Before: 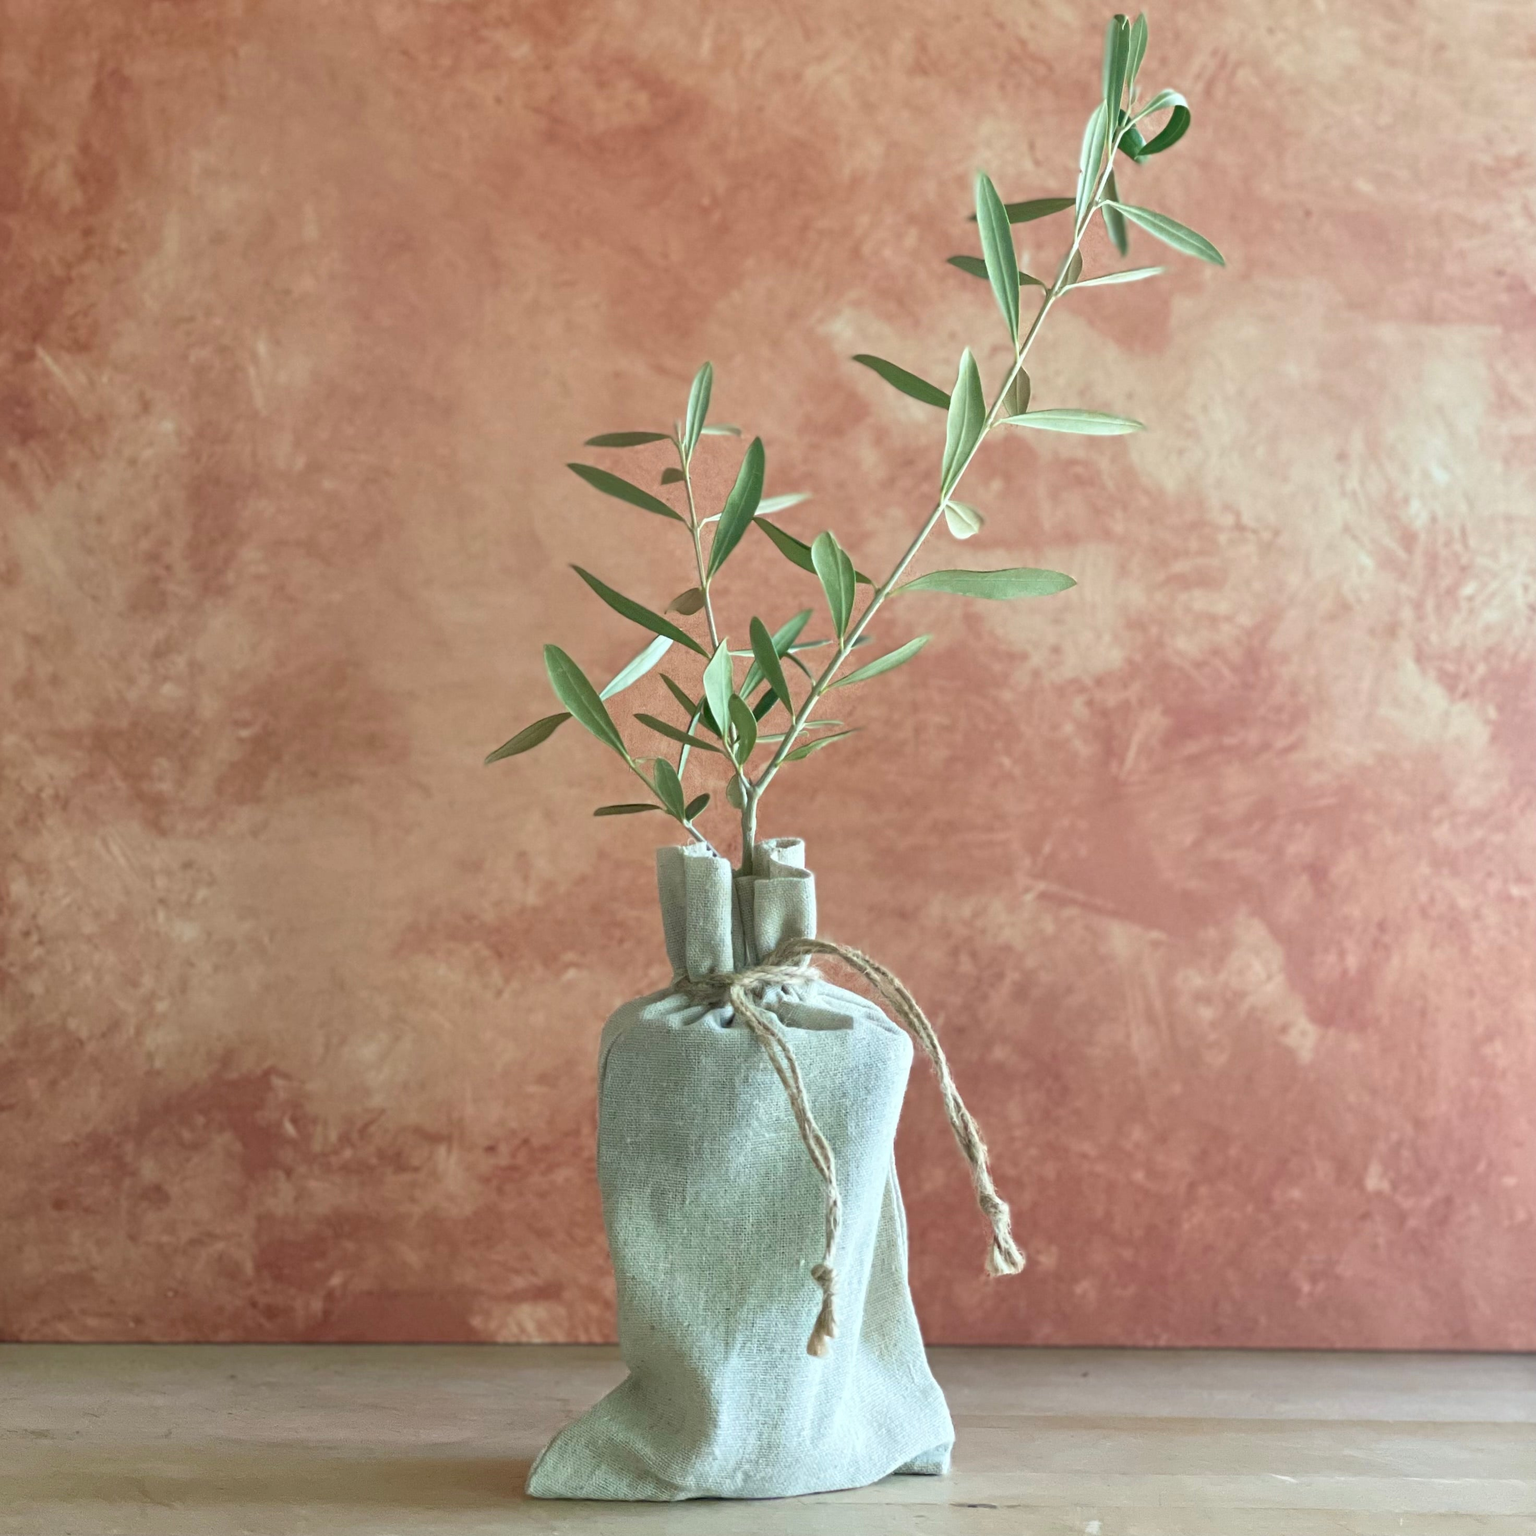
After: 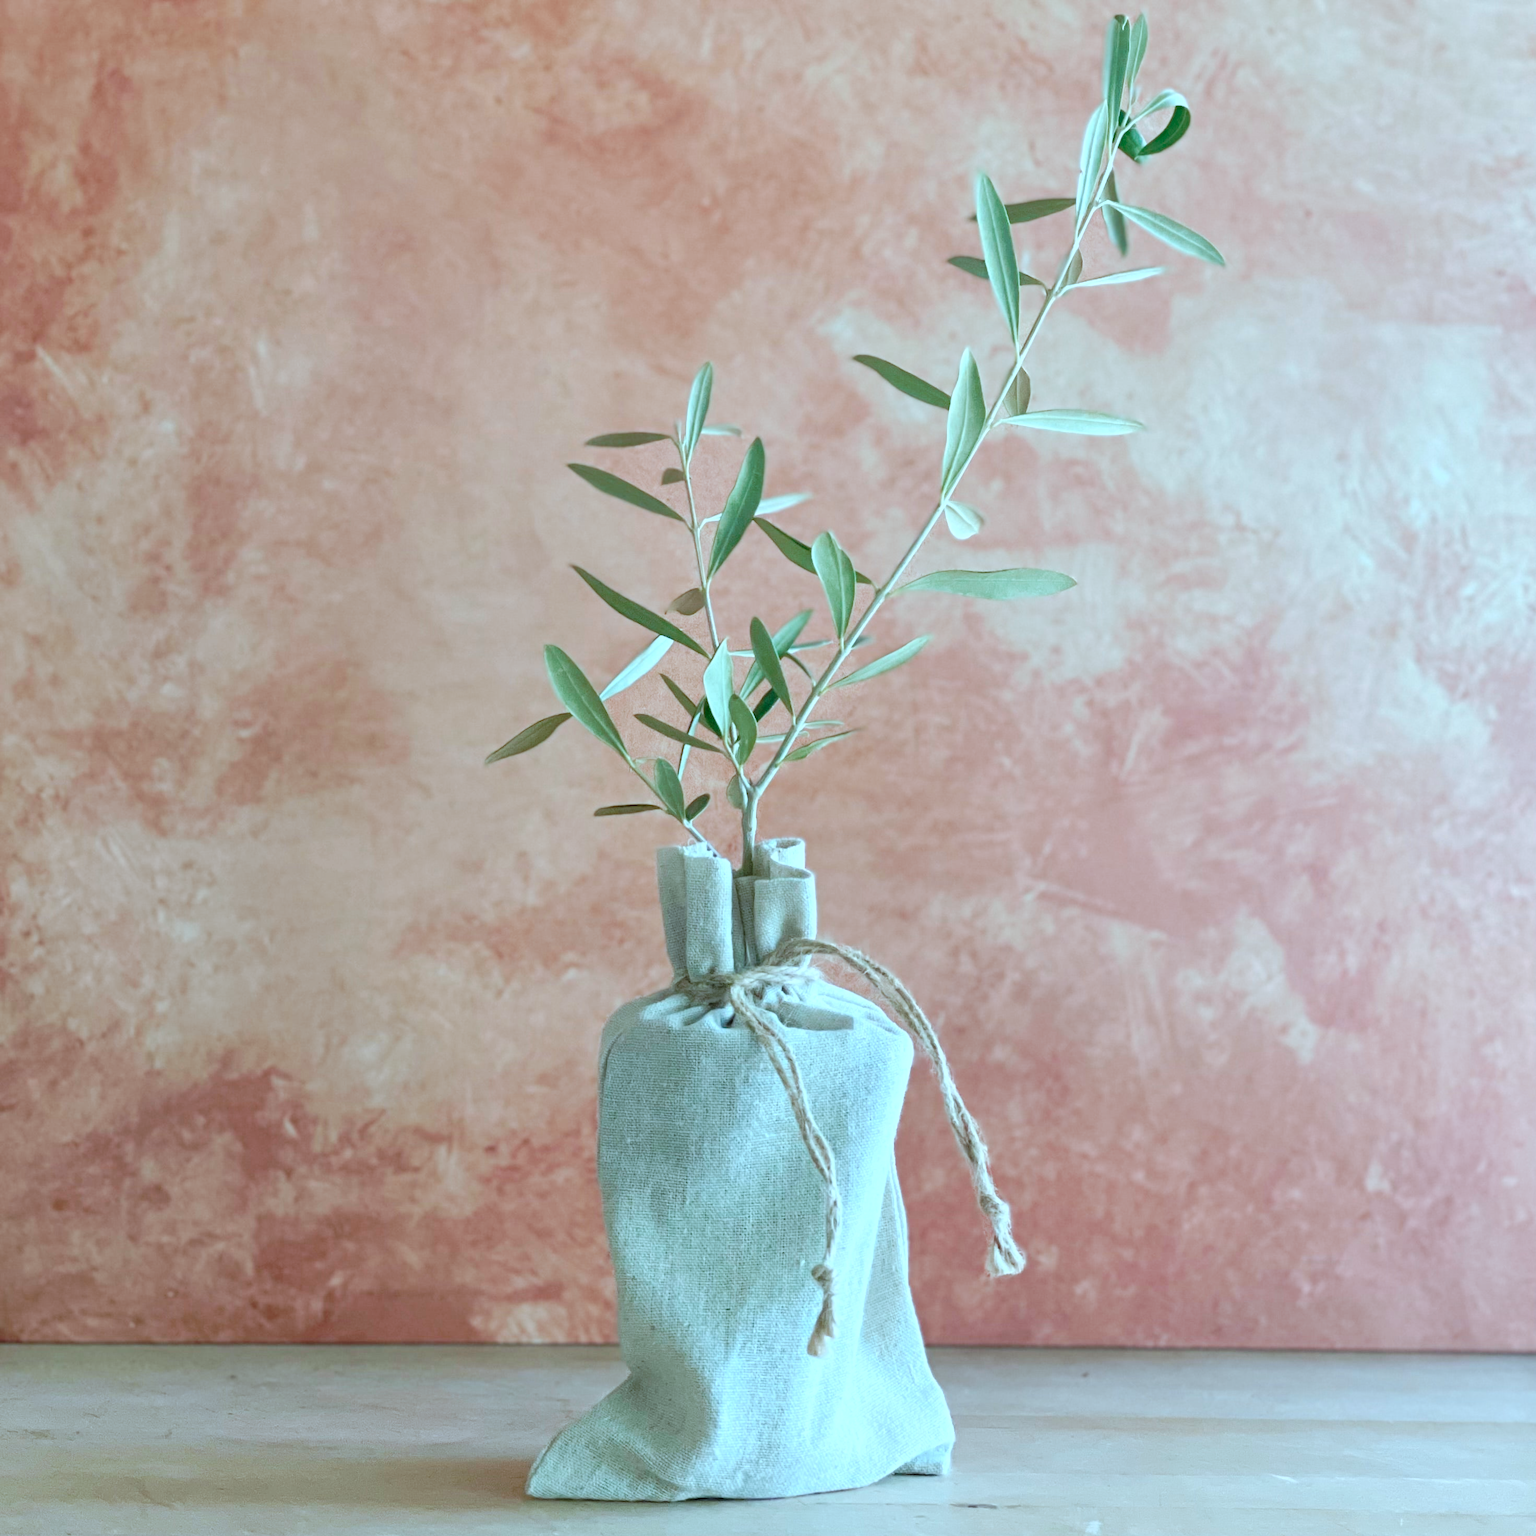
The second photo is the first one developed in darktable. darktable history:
tone curve: curves: ch0 [(0, 0) (0.003, 0.005) (0.011, 0.011) (0.025, 0.022) (0.044, 0.038) (0.069, 0.062) (0.1, 0.091) (0.136, 0.128) (0.177, 0.183) (0.224, 0.246) (0.277, 0.325) (0.335, 0.403) (0.399, 0.473) (0.468, 0.557) (0.543, 0.638) (0.623, 0.709) (0.709, 0.782) (0.801, 0.847) (0.898, 0.923) (1, 1)], preserve colors none
color correction: highlights a* -10.69, highlights b* -19.19
